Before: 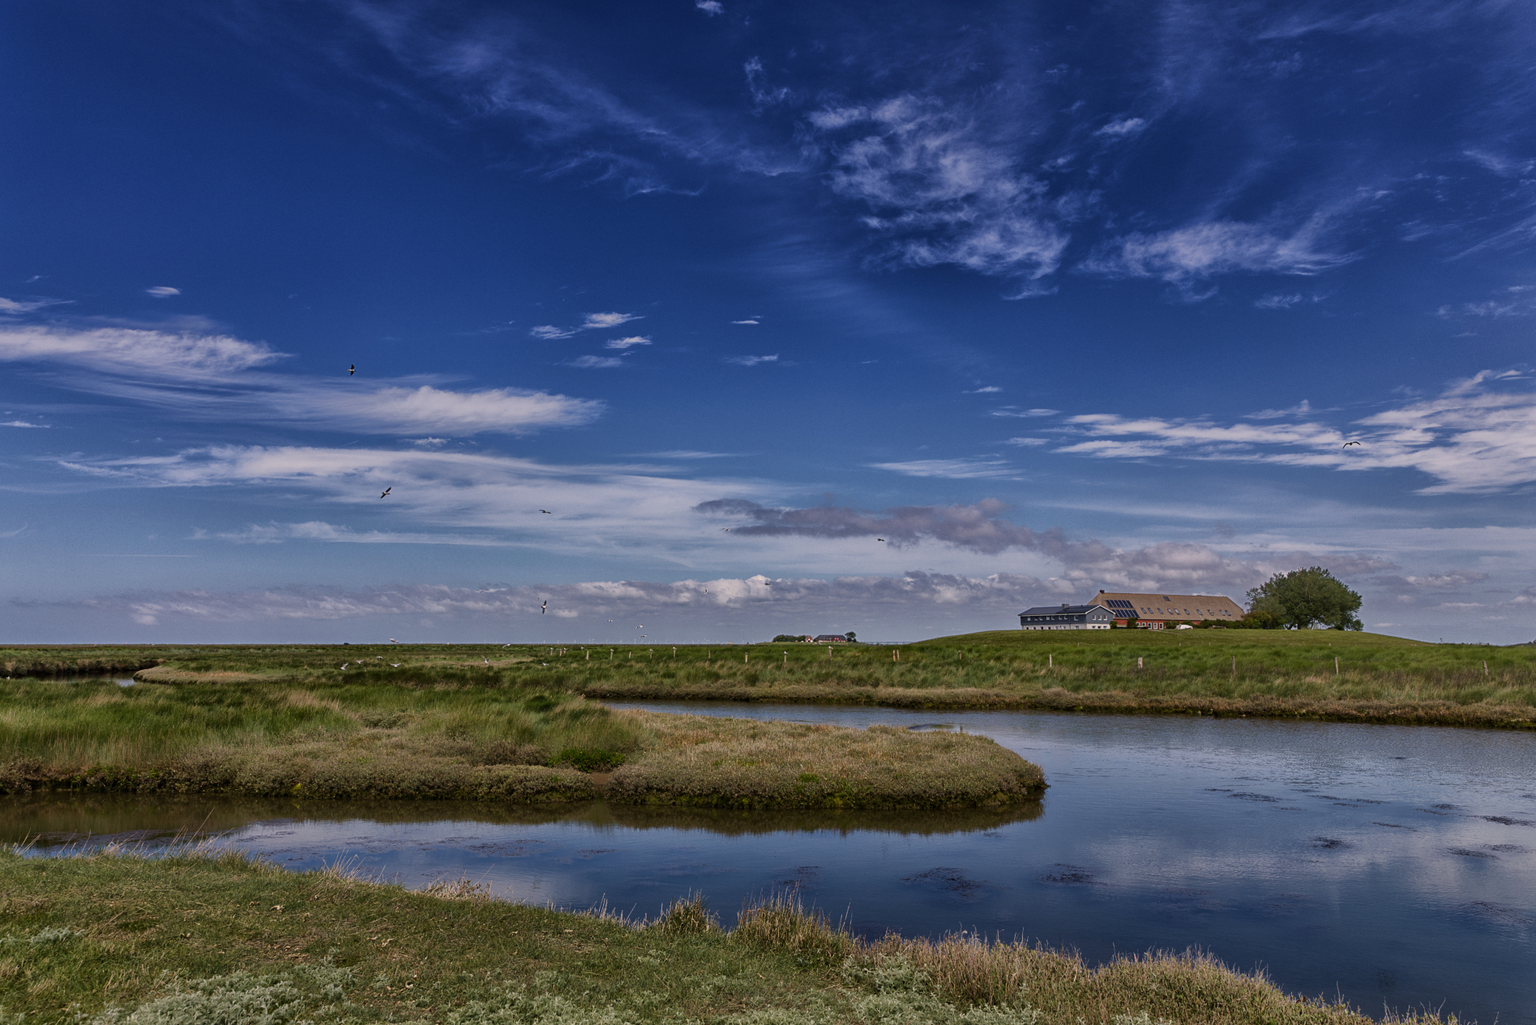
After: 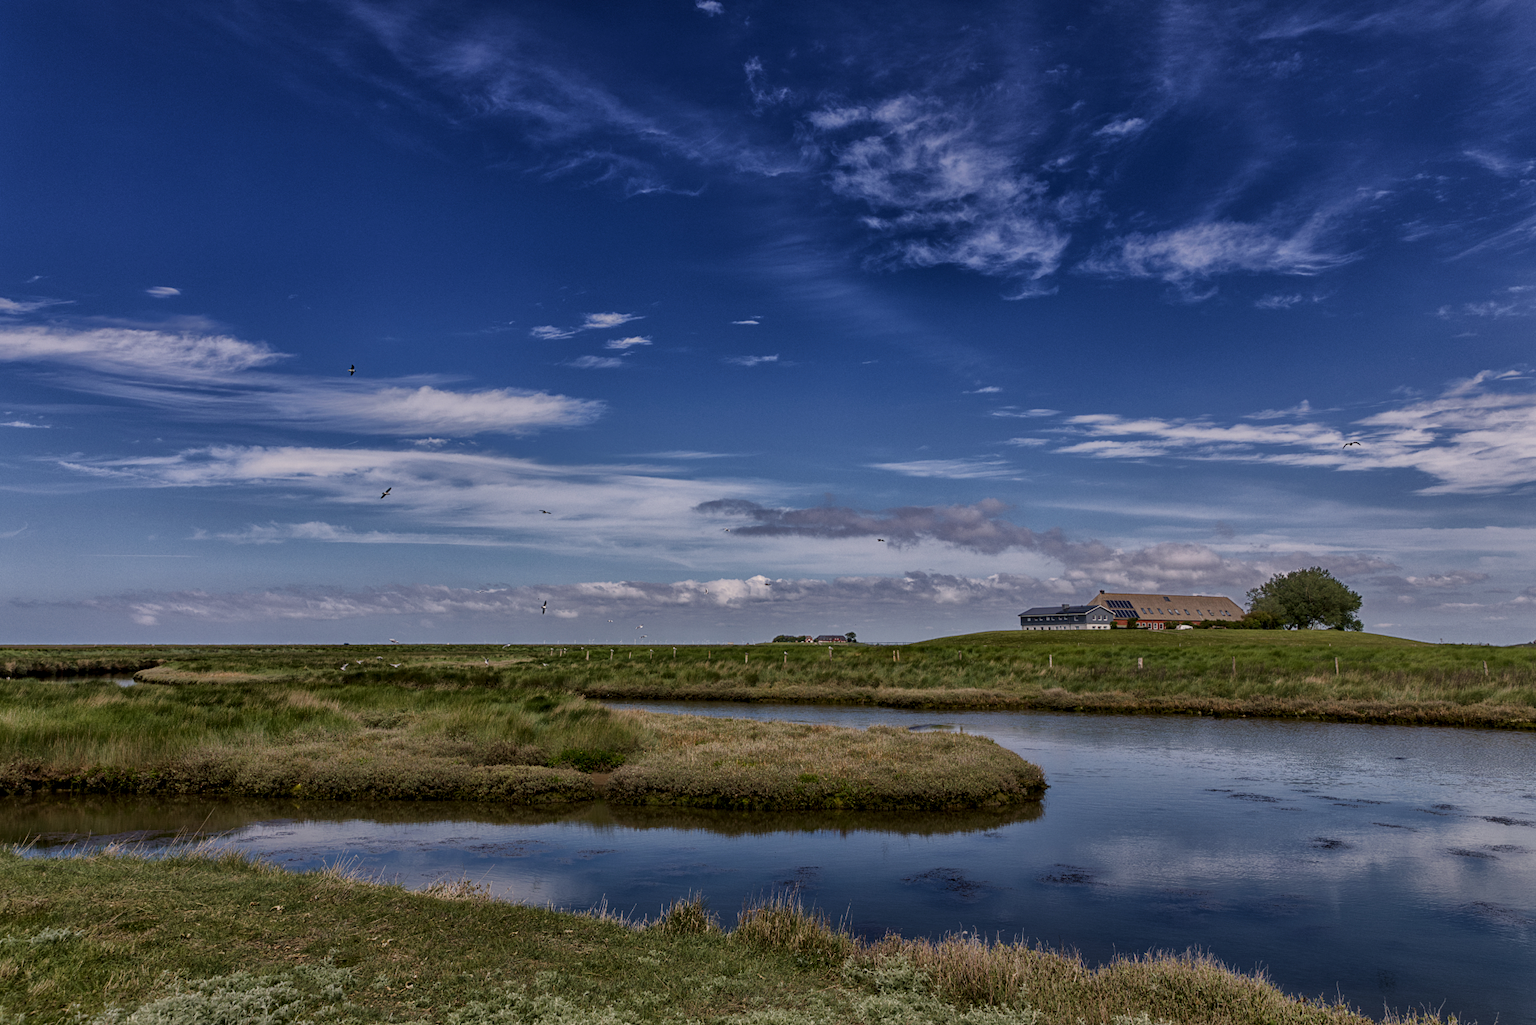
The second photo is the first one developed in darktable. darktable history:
local contrast: on, module defaults
base curve: curves: ch0 [(0, 0) (0.74, 0.67) (1, 1)]
